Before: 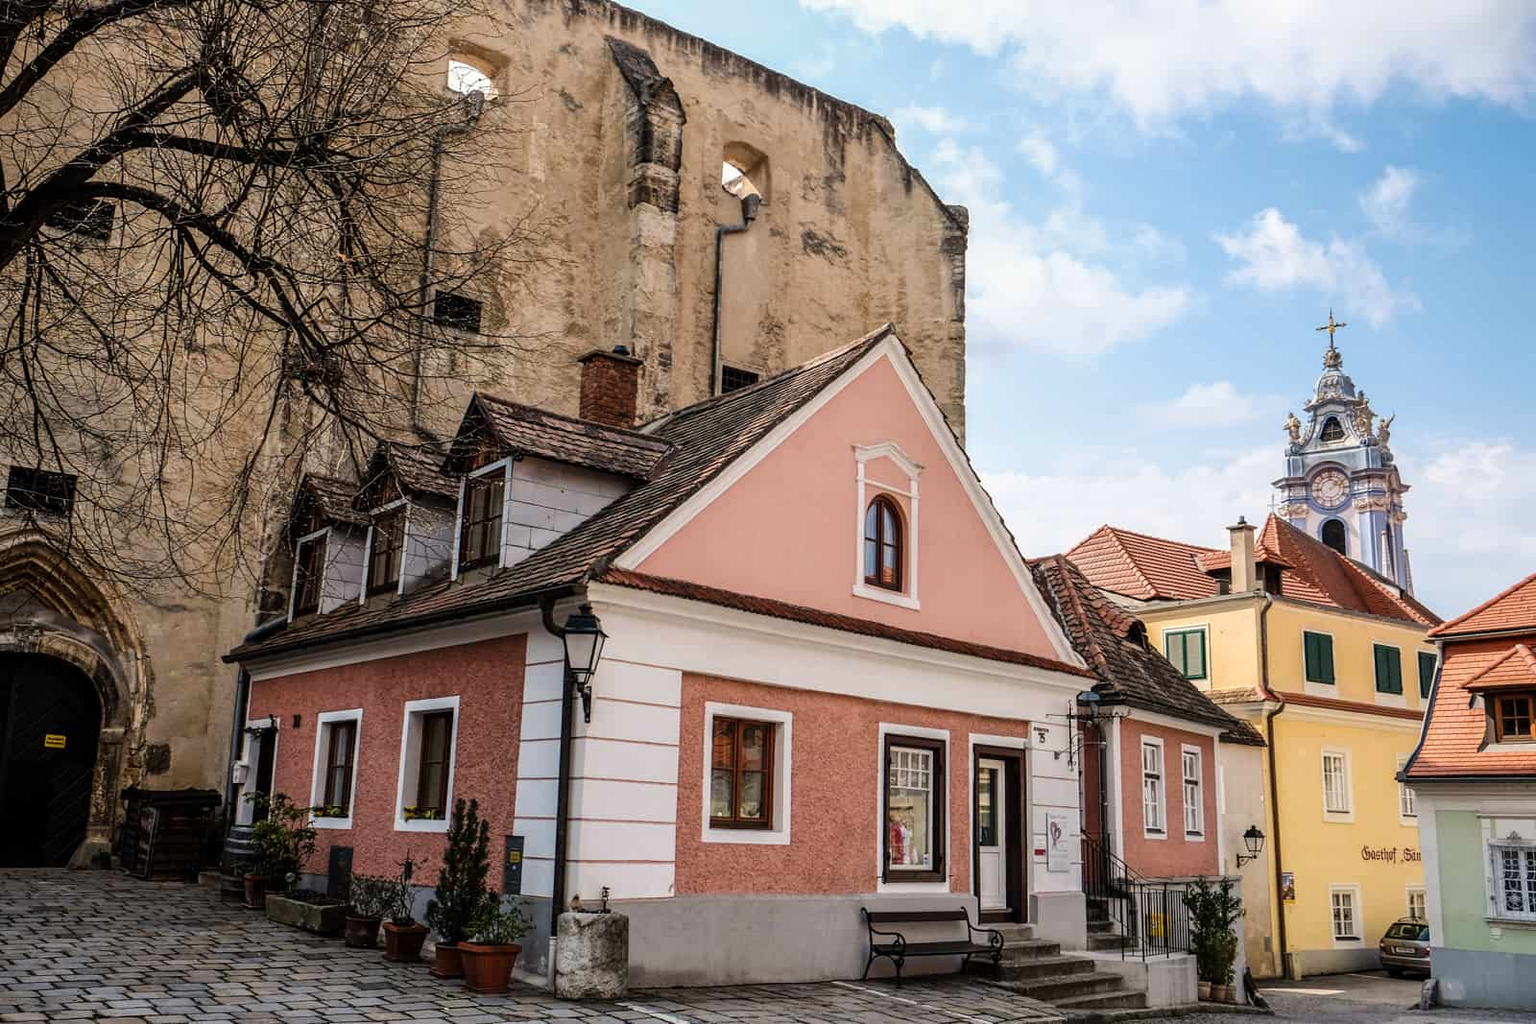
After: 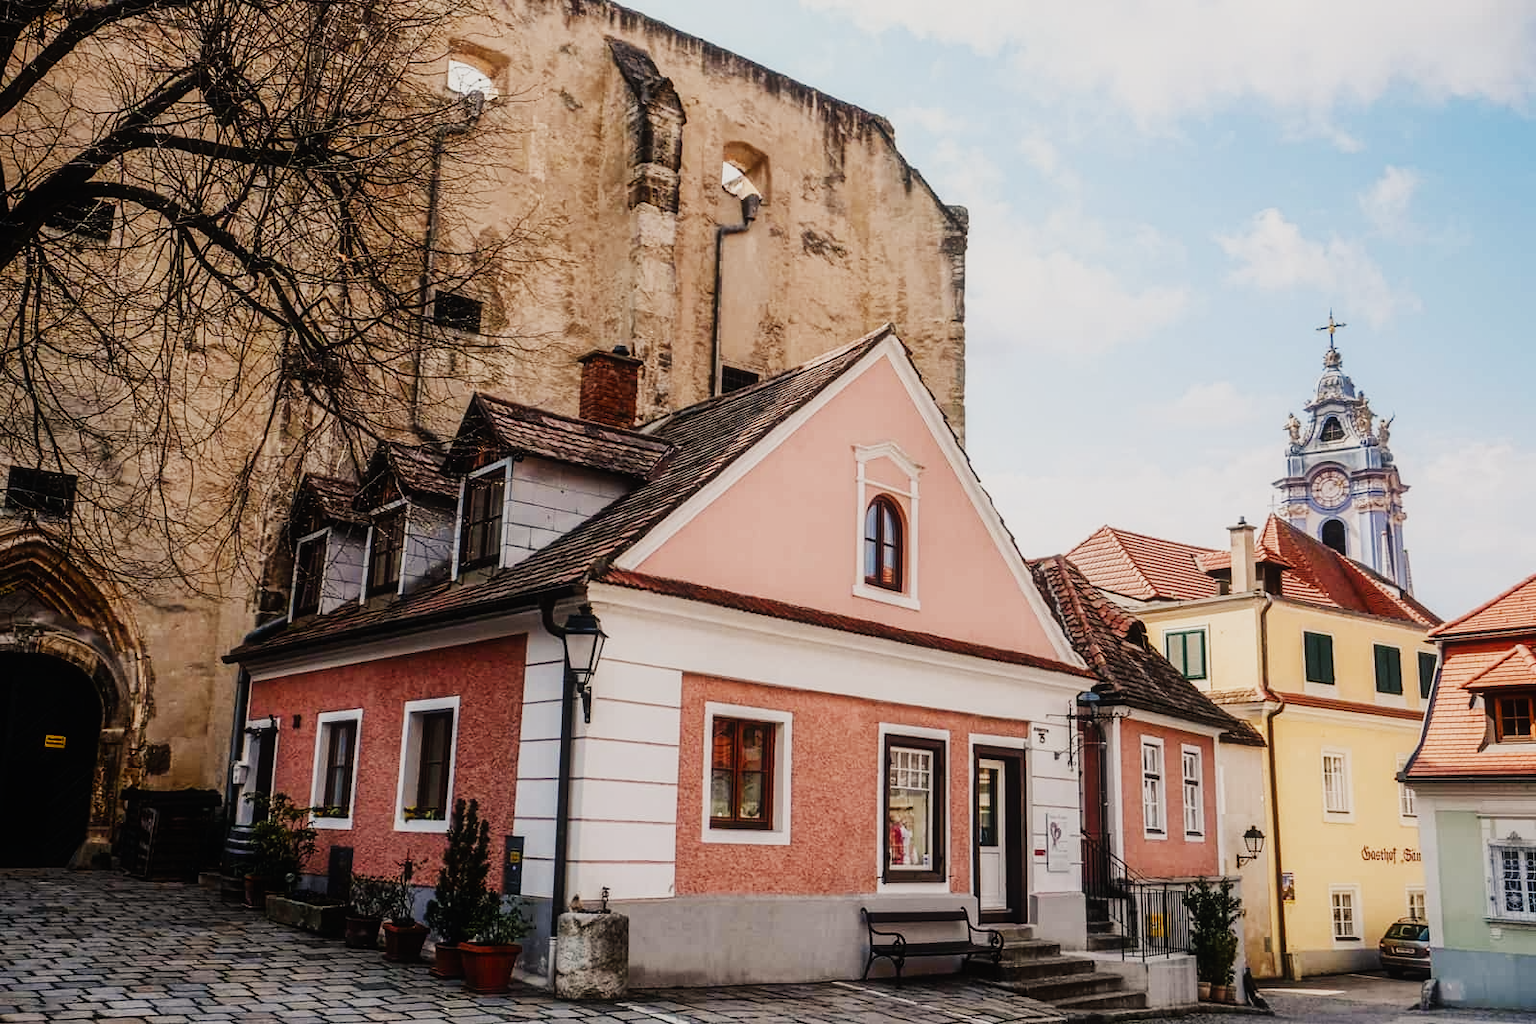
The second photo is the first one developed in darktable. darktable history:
contrast equalizer "soft": y [[0.5, 0.5, 0.468, 0.5, 0.5, 0.5], [0.5 ×6], [0.5 ×6], [0 ×6], [0 ×6]]
color equalizer "creative | pacific": saturation › orange 1.03, saturation › yellow 0.883, saturation › green 0.883, saturation › blue 1.08, saturation › magenta 1.05, hue › orange -4.88, hue › green 8.78, brightness › red 1.06, brightness › orange 1.08, brightness › yellow 0.916, brightness › green 0.916, brightness › cyan 1.04, brightness › blue 1.12, brightness › magenta 1.07
diffuse or sharpen "bloom 10%": radius span 32, 1st order speed 50%, 2nd order speed 50%, 3rd order speed 50%, 4th order speed 50% | blend: blend mode normal, opacity 10%; mask: uniform (no mask)
rgb primaries "creative|atlantic": red hue -0.035, red purity 0.95, green hue 0.087, green purity 1.05, blue hue -0.087, blue purity 1.1
sigmoid: contrast 1.7, skew -0.1, preserve hue 0%, red attenuation 0.1, red rotation 0.035, green attenuation 0.1, green rotation -0.017, blue attenuation 0.15, blue rotation -0.052, base primaries Rec2020
color balance rgb "creative|atlantic": shadows lift › chroma 2%, shadows lift › hue 250°, power › hue 326.4°, highlights gain › chroma 2%, highlights gain › hue 64.8°, global offset › luminance 0.5%, global offset › hue 58.8°, perceptual saturation grading › highlights -25%, perceptual saturation grading › shadows 30%, global vibrance 15%
